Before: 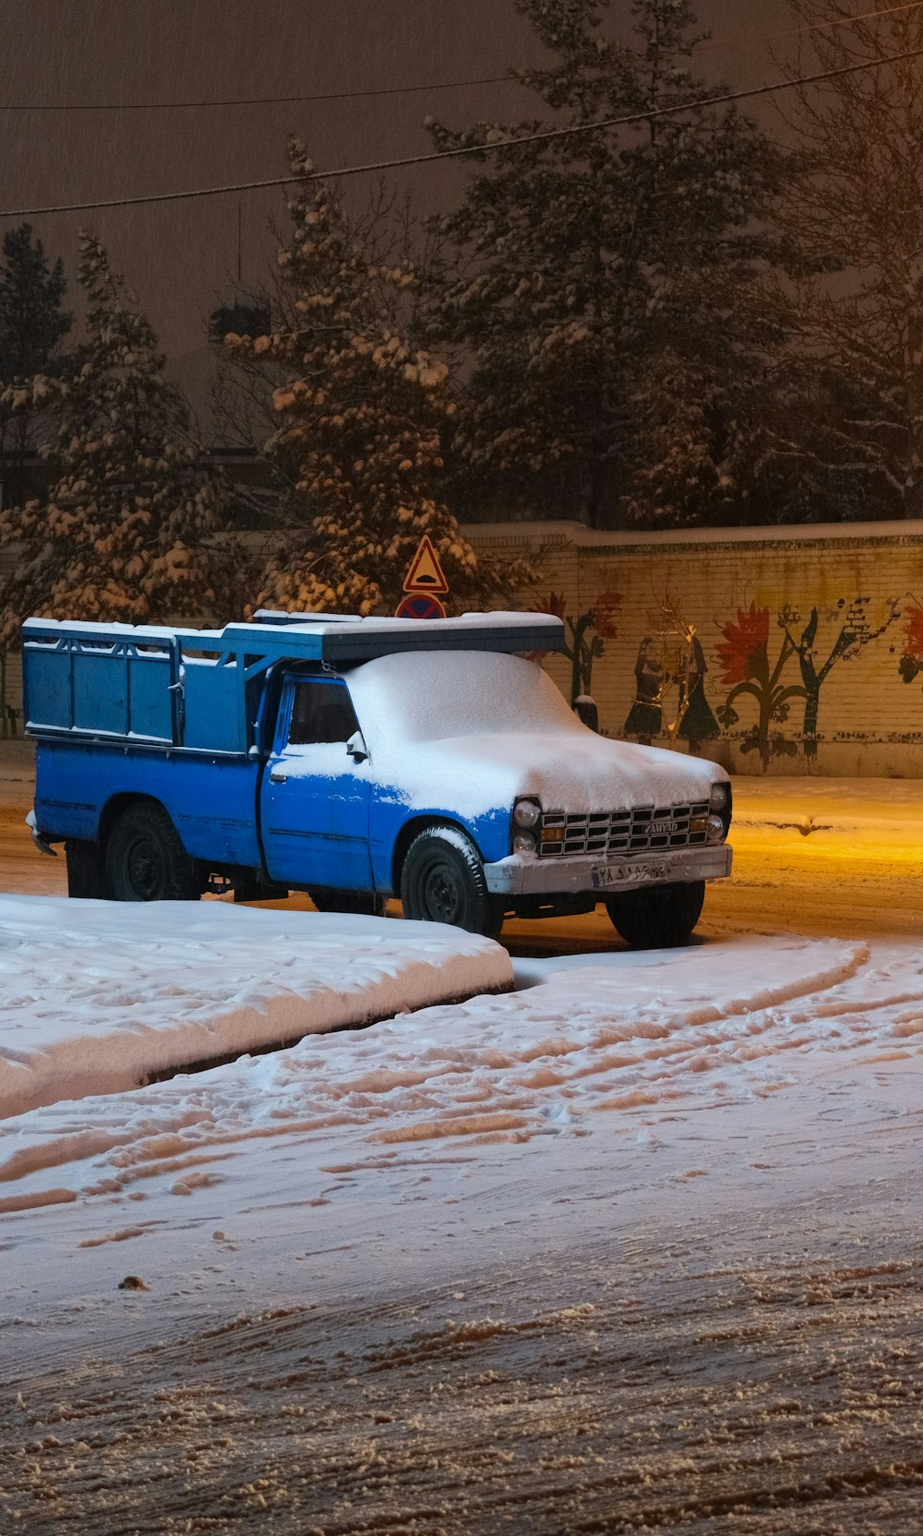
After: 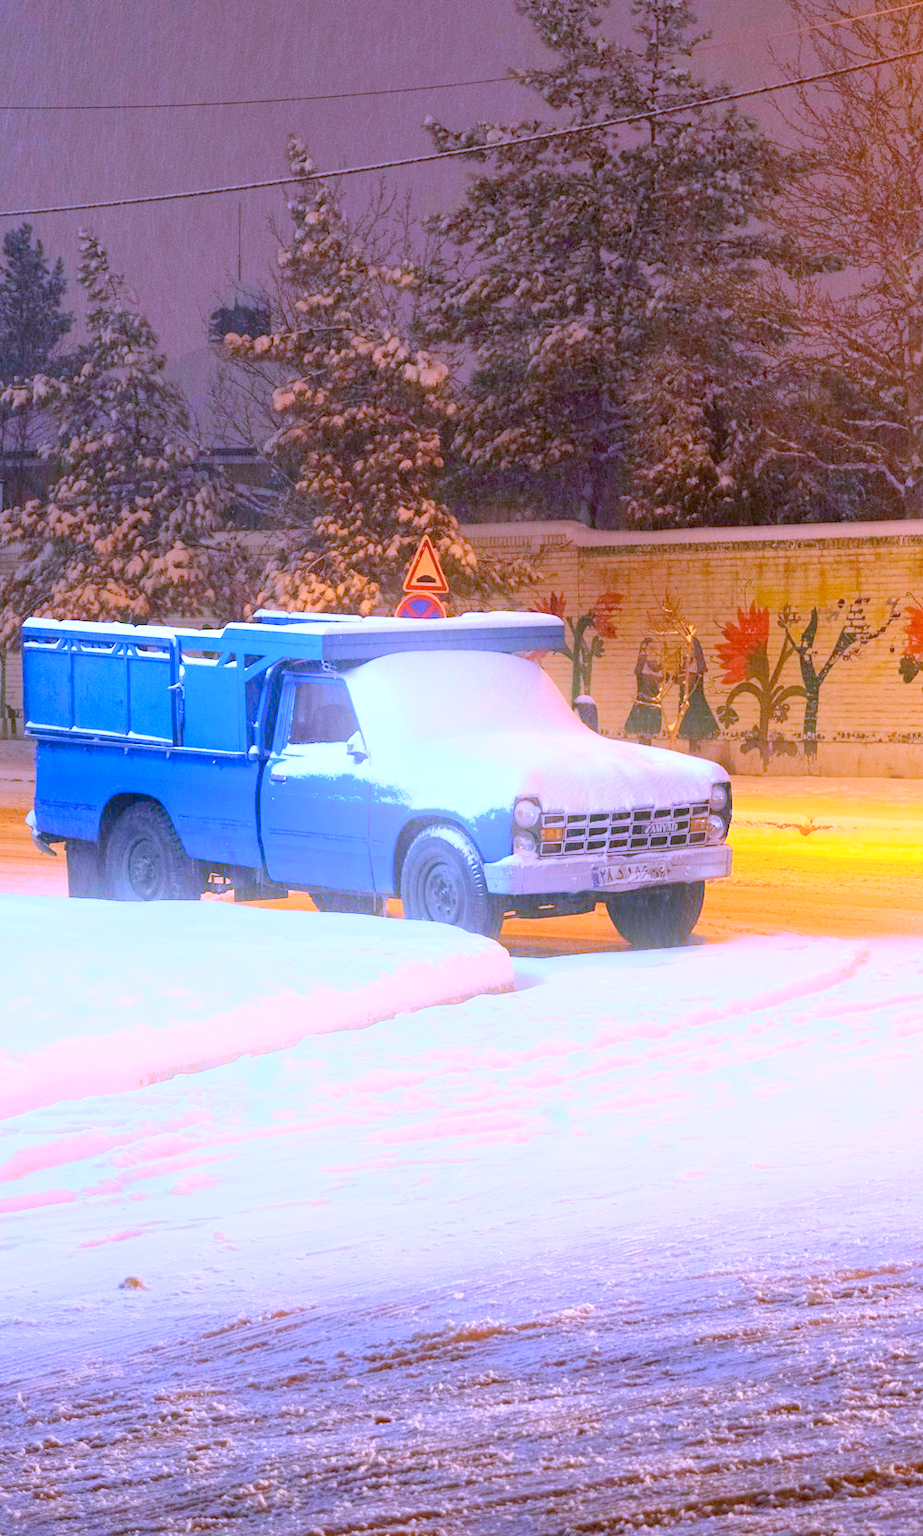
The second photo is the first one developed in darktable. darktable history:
bloom: size 16%, threshold 98%, strength 20%
white balance: red 0.98, blue 1.61
tone curve: curves: ch0 [(0, 0) (0.004, 0.008) (0.077, 0.156) (0.169, 0.29) (0.774, 0.774) (0.988, 0.926)], color space Lab, linked channels, preserve colors none
exposure: black level correction 0.001, exposure 1.3 EV, compensate highlight preservation false
